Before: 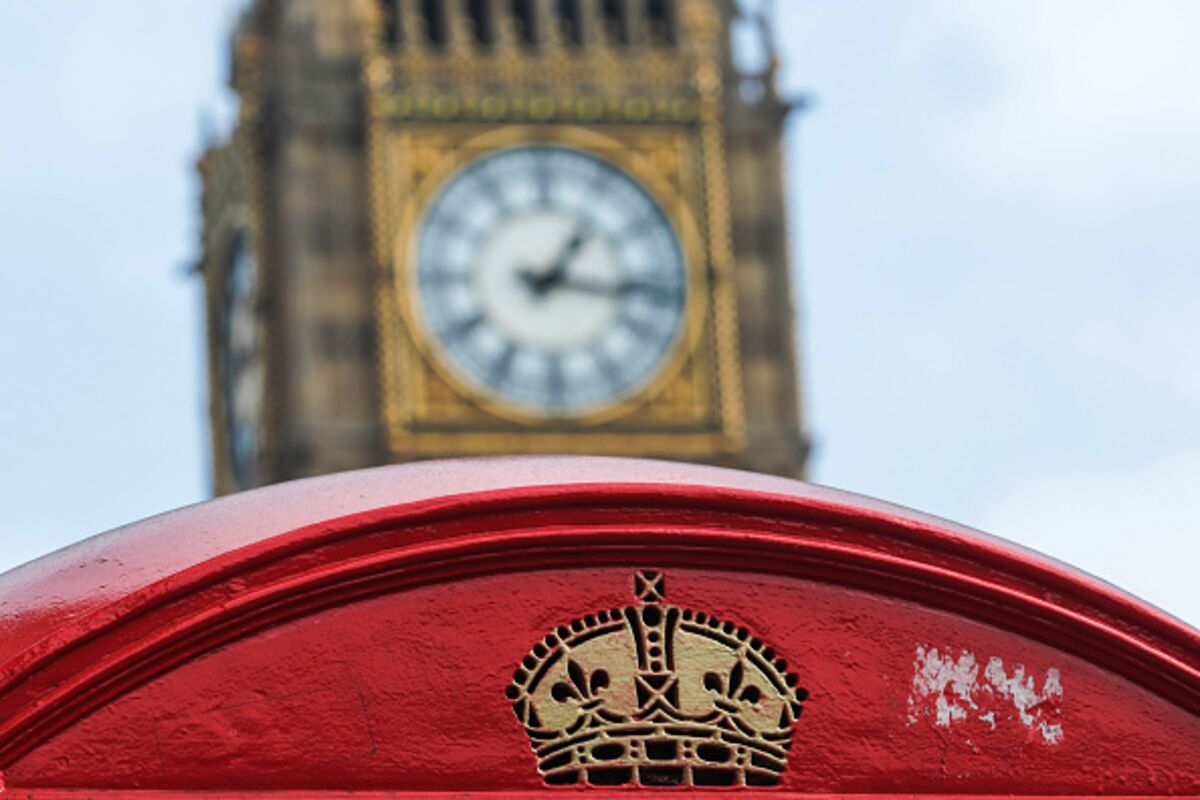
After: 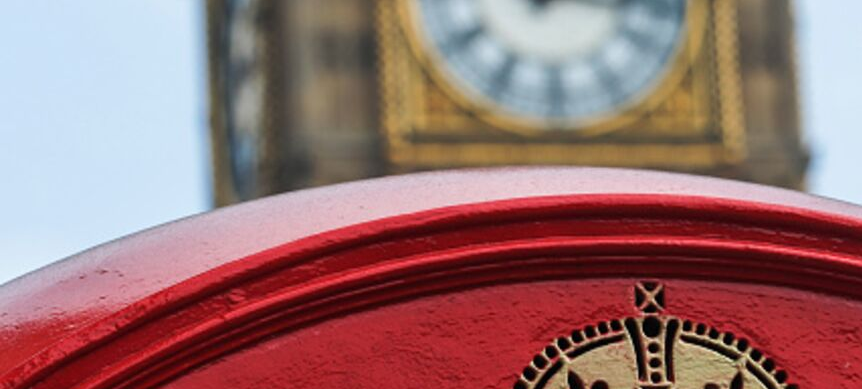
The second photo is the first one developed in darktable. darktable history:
crop: top 36.25%, right 28.104%, bottom 15.103%
